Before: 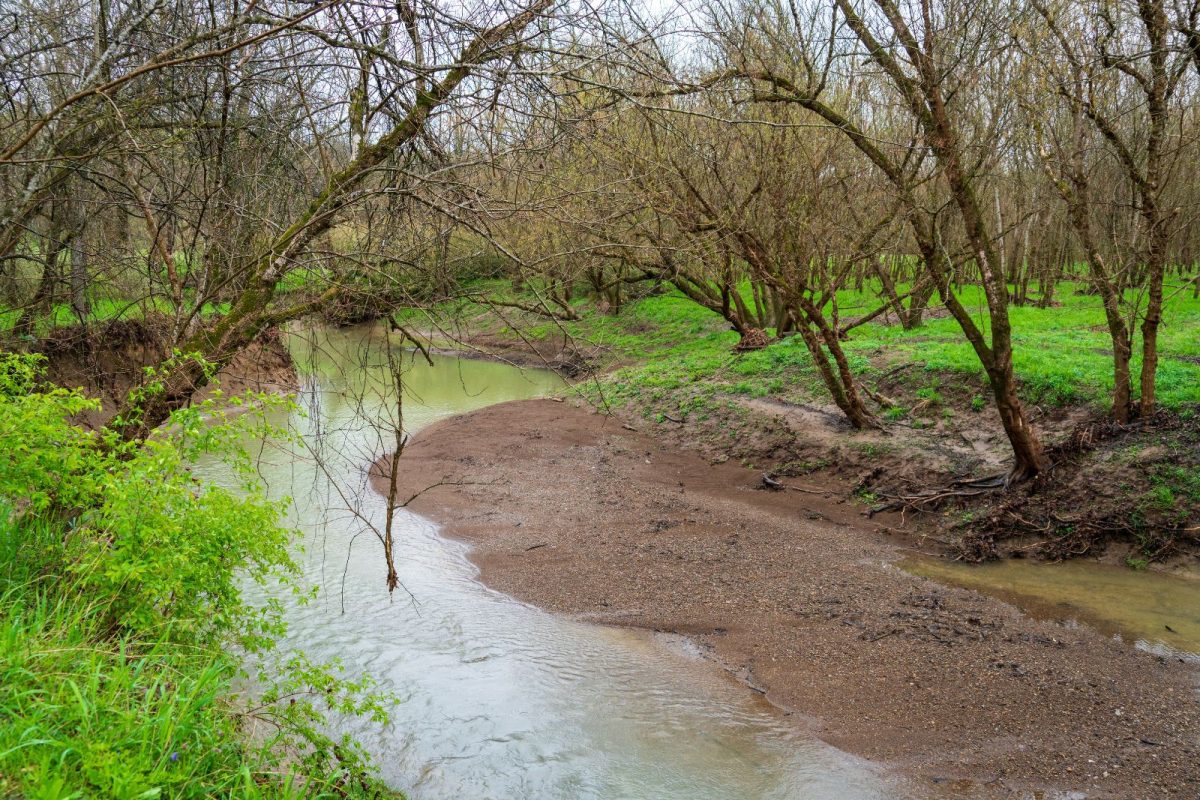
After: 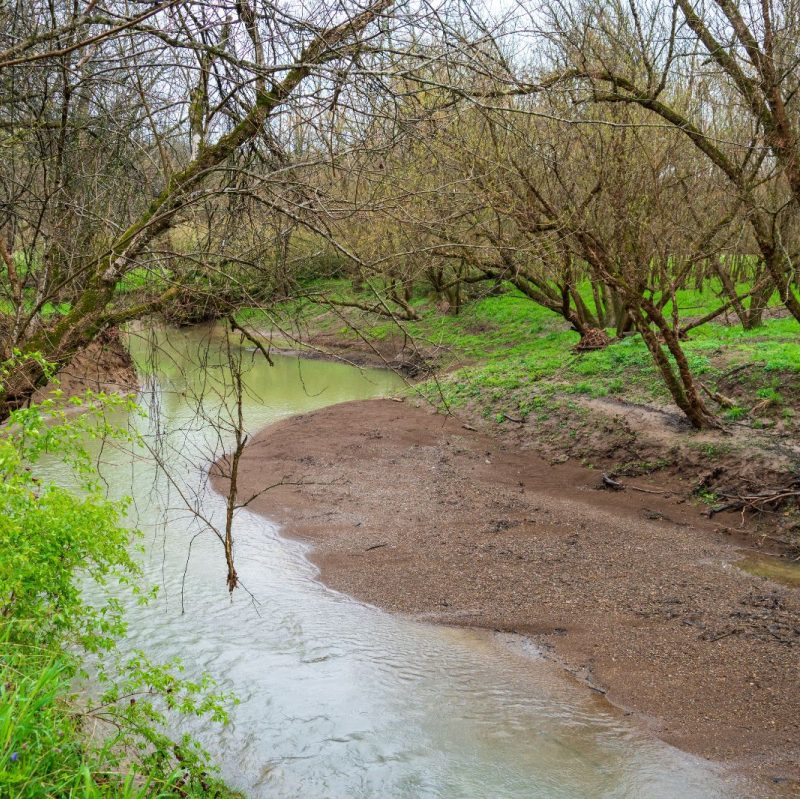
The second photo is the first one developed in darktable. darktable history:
crop and rotate: left 13.371%, right 19.961%
